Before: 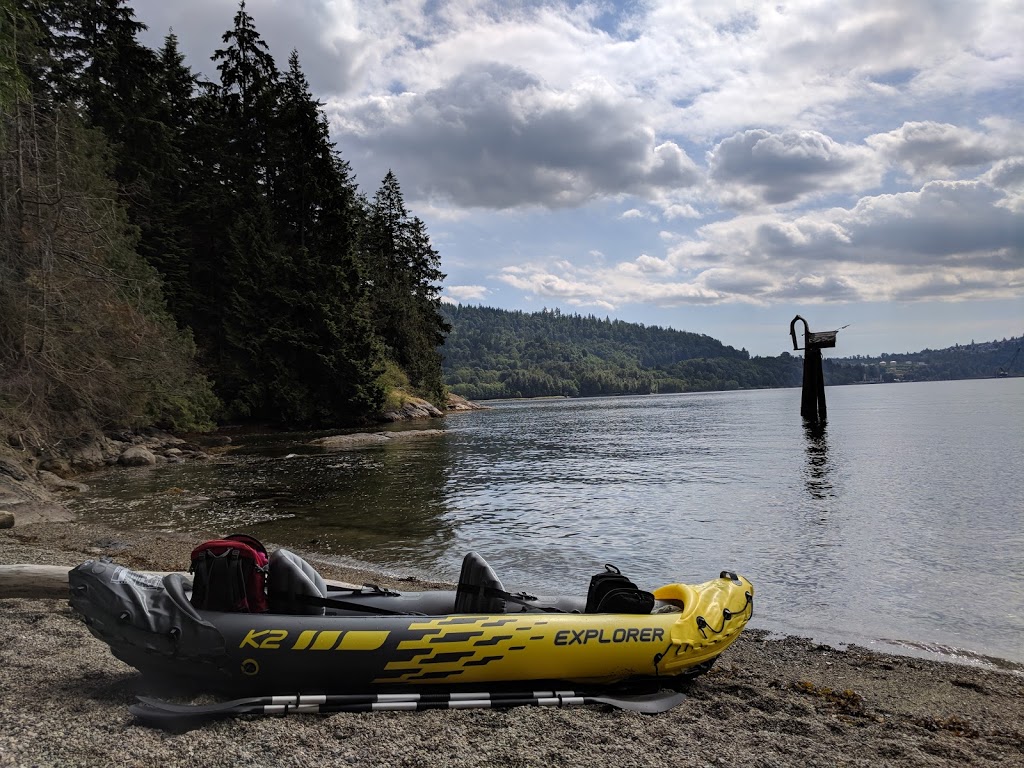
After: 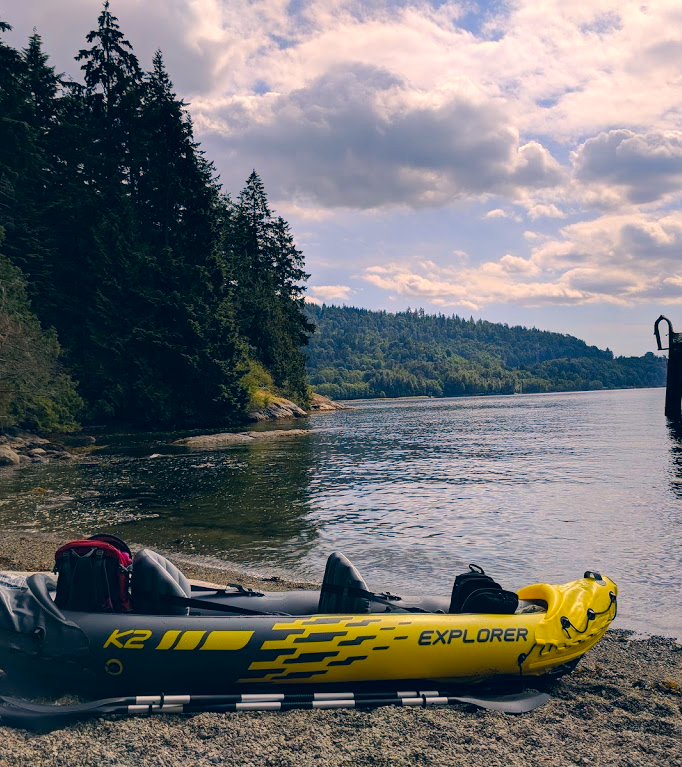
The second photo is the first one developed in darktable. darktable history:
color balance rgb: perceptual saturation grading › global saturation 25%, perceptual brilliance grading › mid-tones 10%, perceptual brilliance grading › shadows 15%, global vibrance 20%
color correction: highlights a* 10.32, highlights b* 14.66, shadows a* -9.59, shadows b* -15.02
crop and rotate: left 13.342%, right 19.991%
